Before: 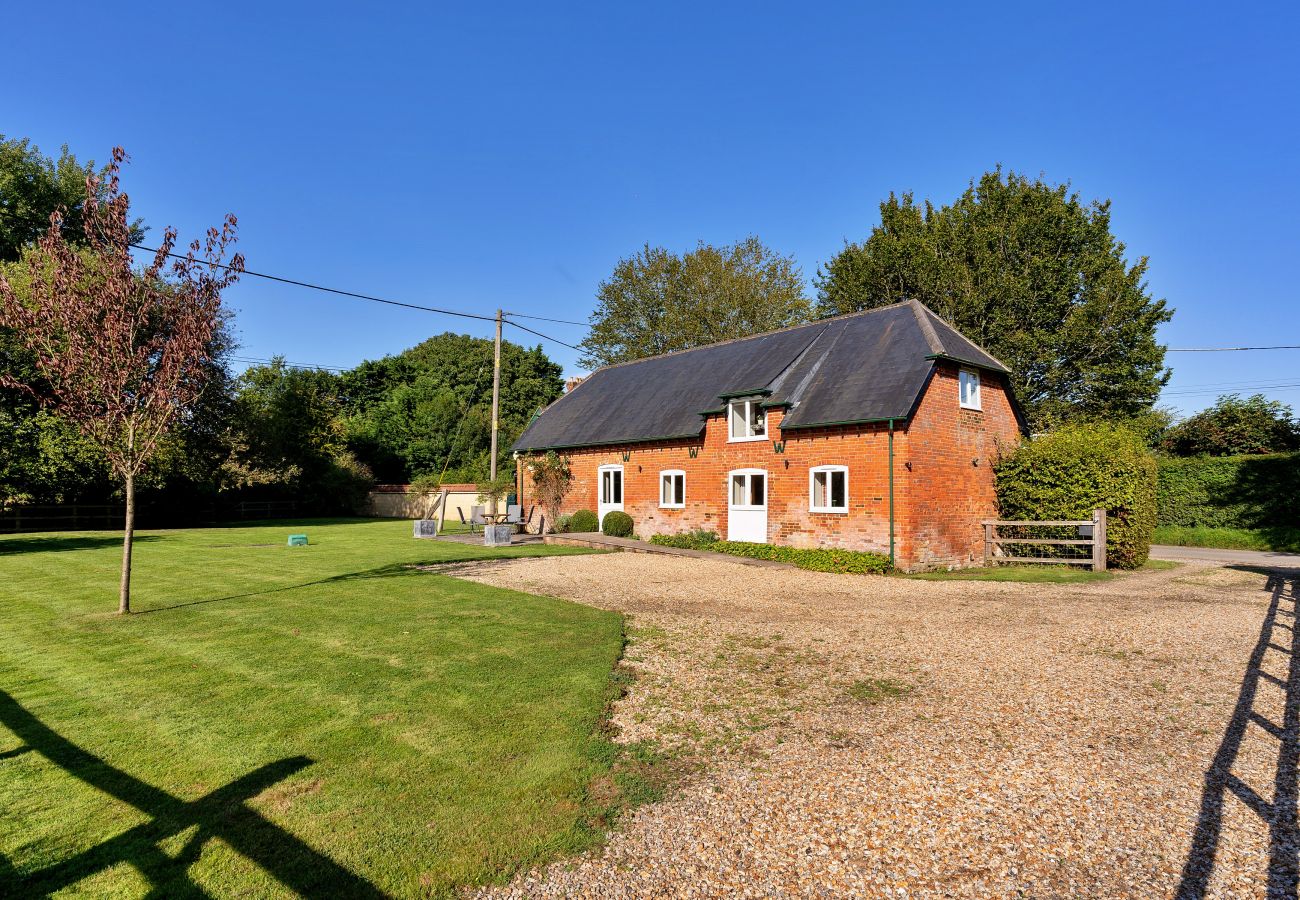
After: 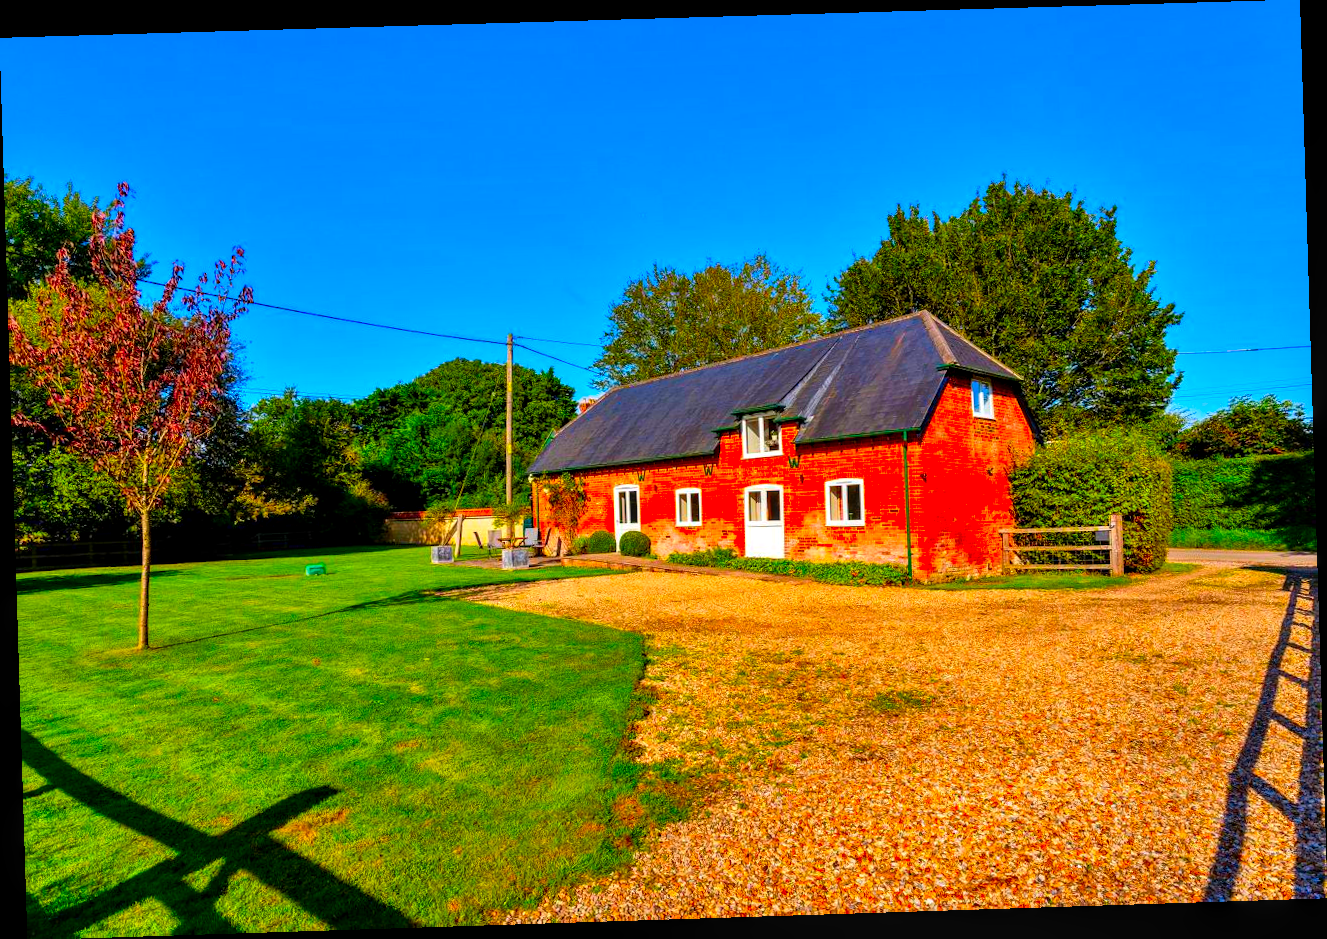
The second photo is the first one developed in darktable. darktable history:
rotate and perspective: rotation -1.77°, lens shift (horizontal) 0.004, automatic cropping off
local contrast: detail 130%
color correction: saturation 3
